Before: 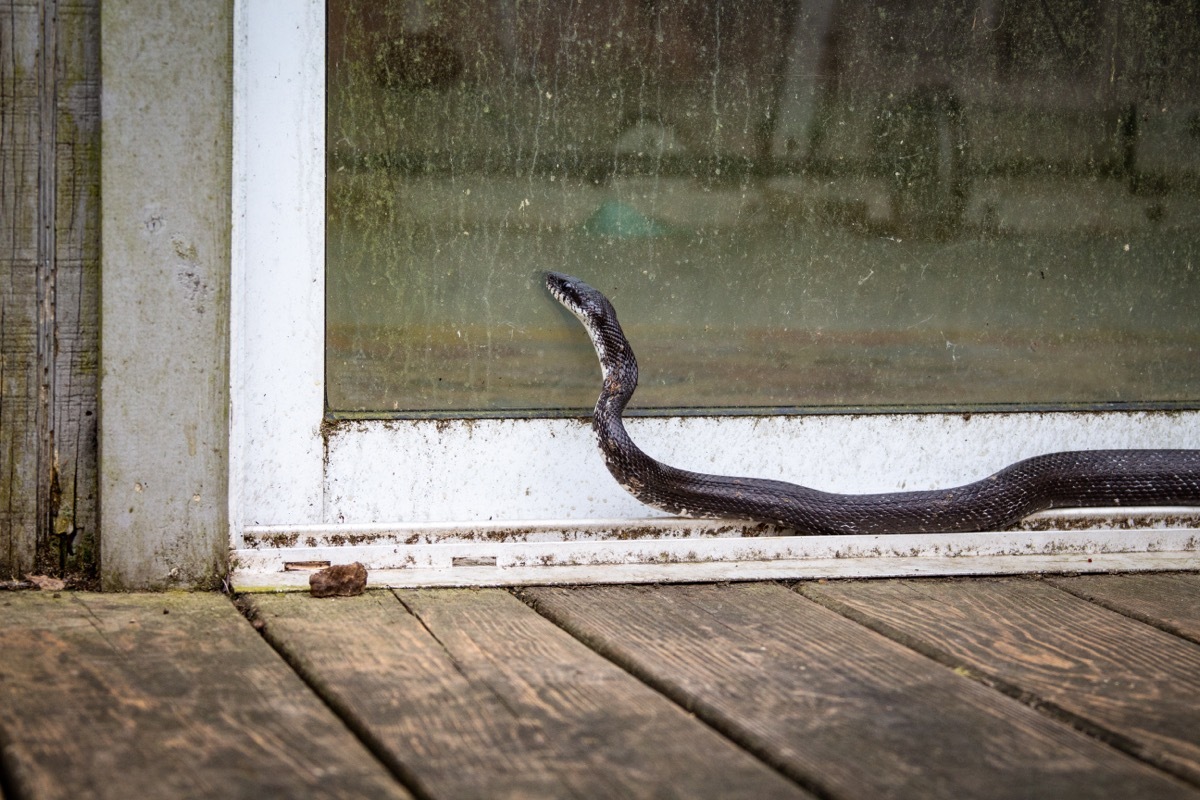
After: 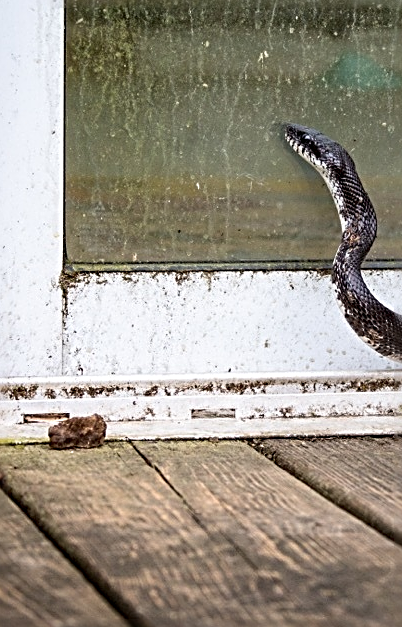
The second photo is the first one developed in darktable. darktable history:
crop and rotate: left 21.77%, top 18.528%, right 44.676%, bottom 2.997%
sharpen: radius 3.025, amount 0.757
